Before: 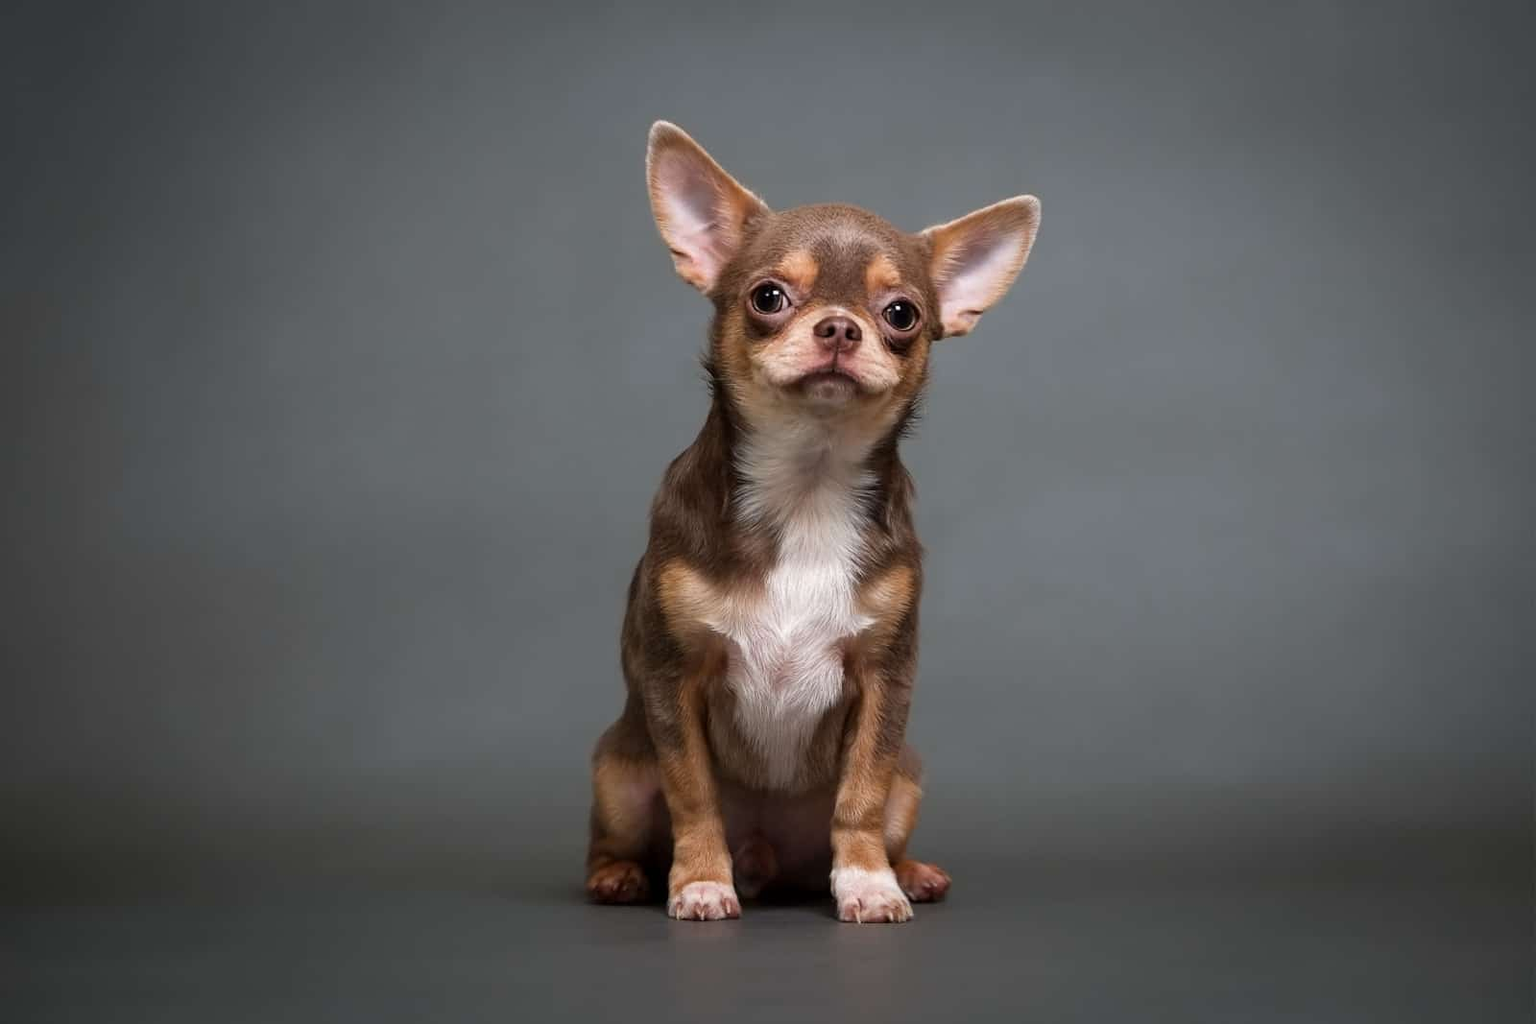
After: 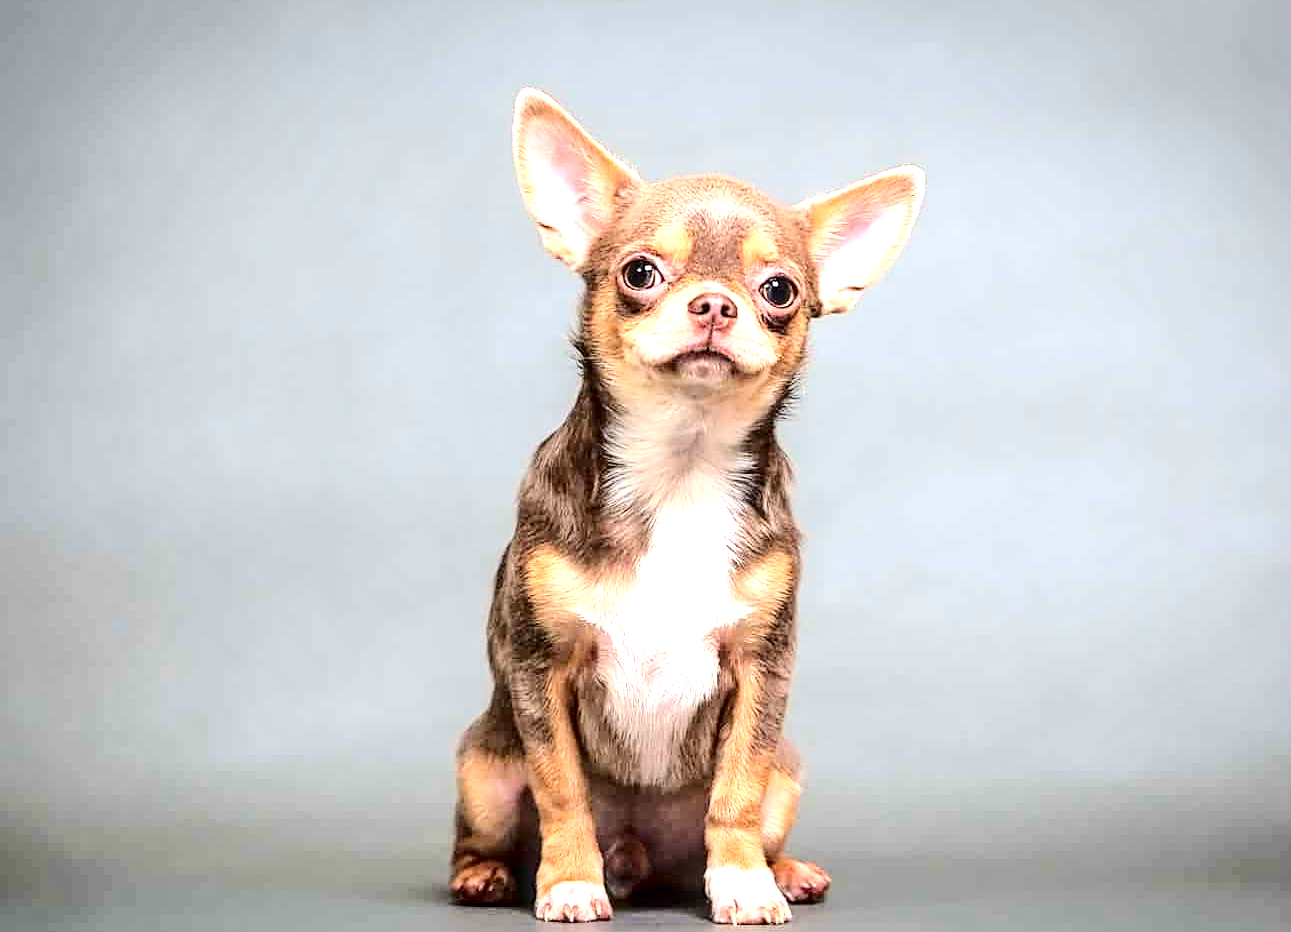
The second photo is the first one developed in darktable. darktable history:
contrast brightness saturation: contrast 0.197, brightness 0.163, saturation 0.222
sharpen: on, module defaults
local contrast: detail 160%
crop: left 10.015%, top 3.486%, right 9.264%, bottom 9.114%
tone curve: curves: ch0 [(0, 0) (0.003, 0.076) (0.011, 0.081) (0.025, 0.084) (0.044, 0.092) (0.069, 0.1) (0.1, 0.117) (0.136, 0.144) (0.177, 0.186) (0.224, 0.237) (0.277, 0.306) (0.335, 0.39) (0.399, 0.494) (0.468, 0.574) (0.543, 0.666) (0.623, 0.722) (0.709, 0.79) (0.801, 0.855) (0.898, 0.926) (1, 1)], color space Lab, independent channels, preserve colors none
exposure: black level correction 0, exposure 1.594 EV, compensate highlight preservation false
